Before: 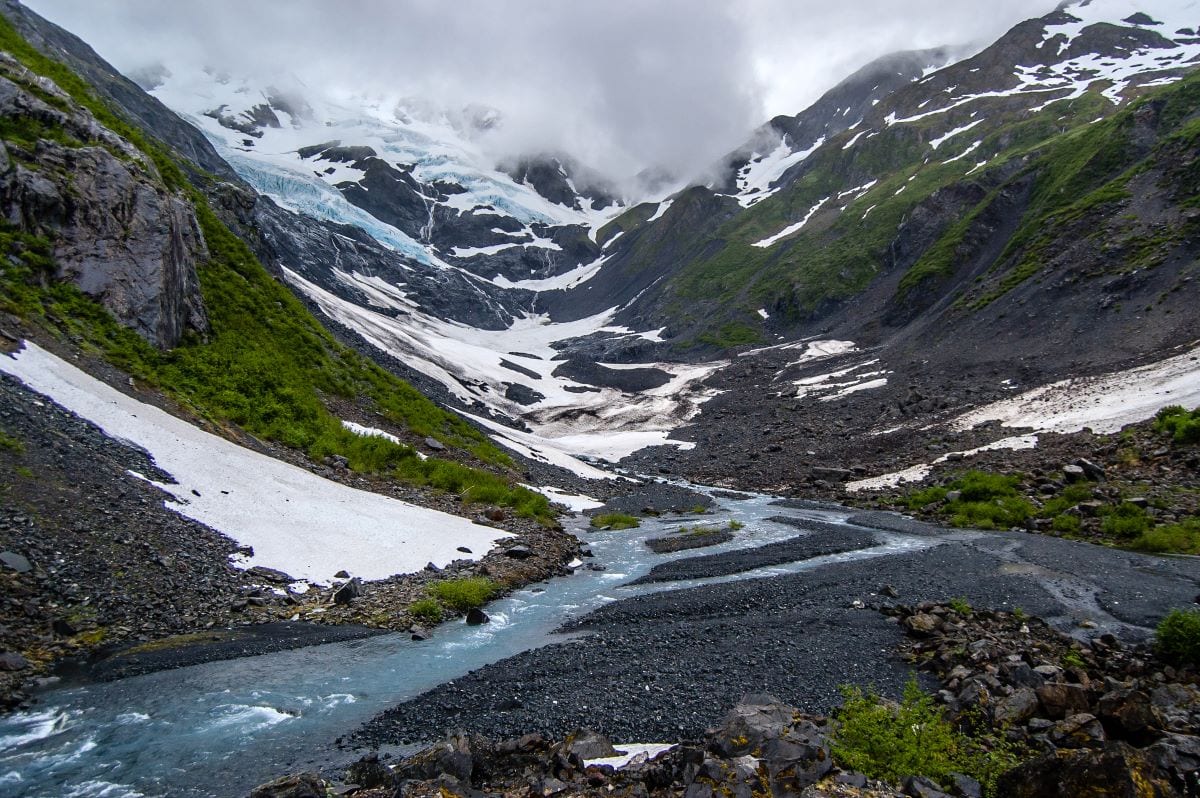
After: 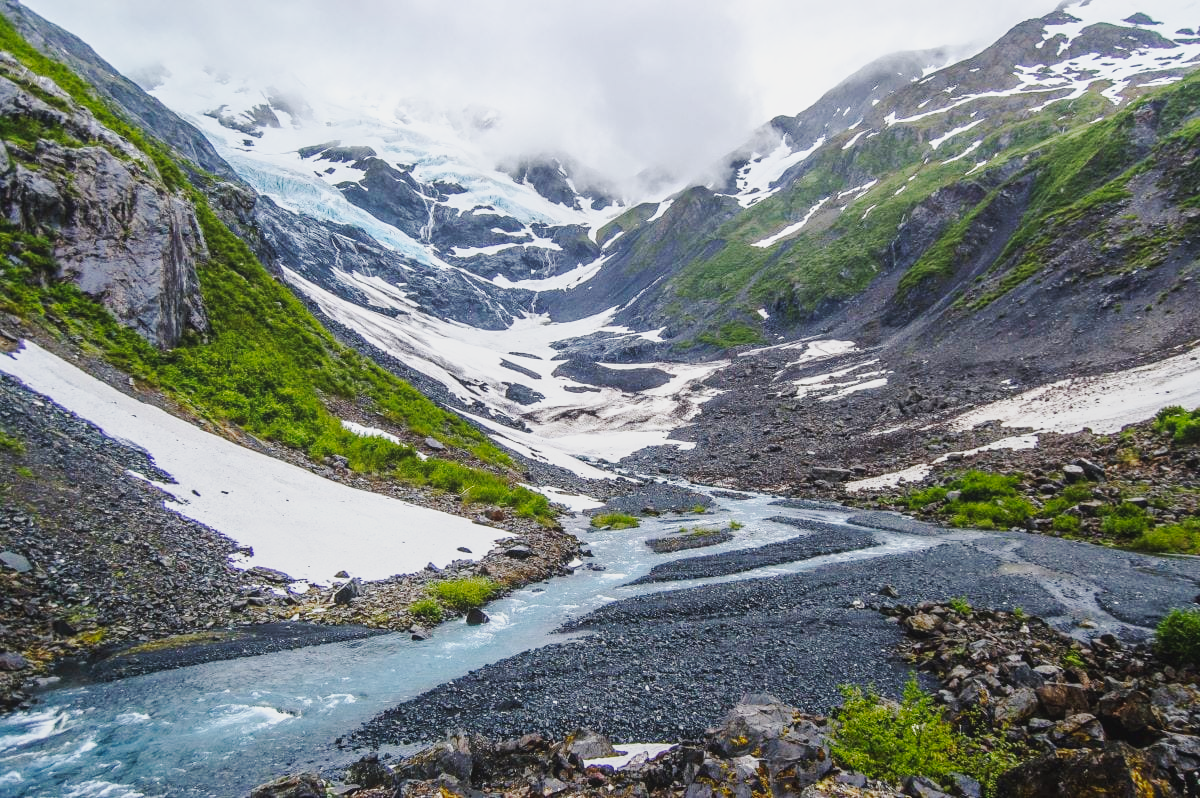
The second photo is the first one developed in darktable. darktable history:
local contrast: highlights 44%, shadows 2%, detail 100%
base curve: curves: ch0 [(0, 0) (0.025, 0.046) (0.112, 0.277) (0.467, 0.74) (0.814, 0.929) (1, 0.942)], preserve colors none
